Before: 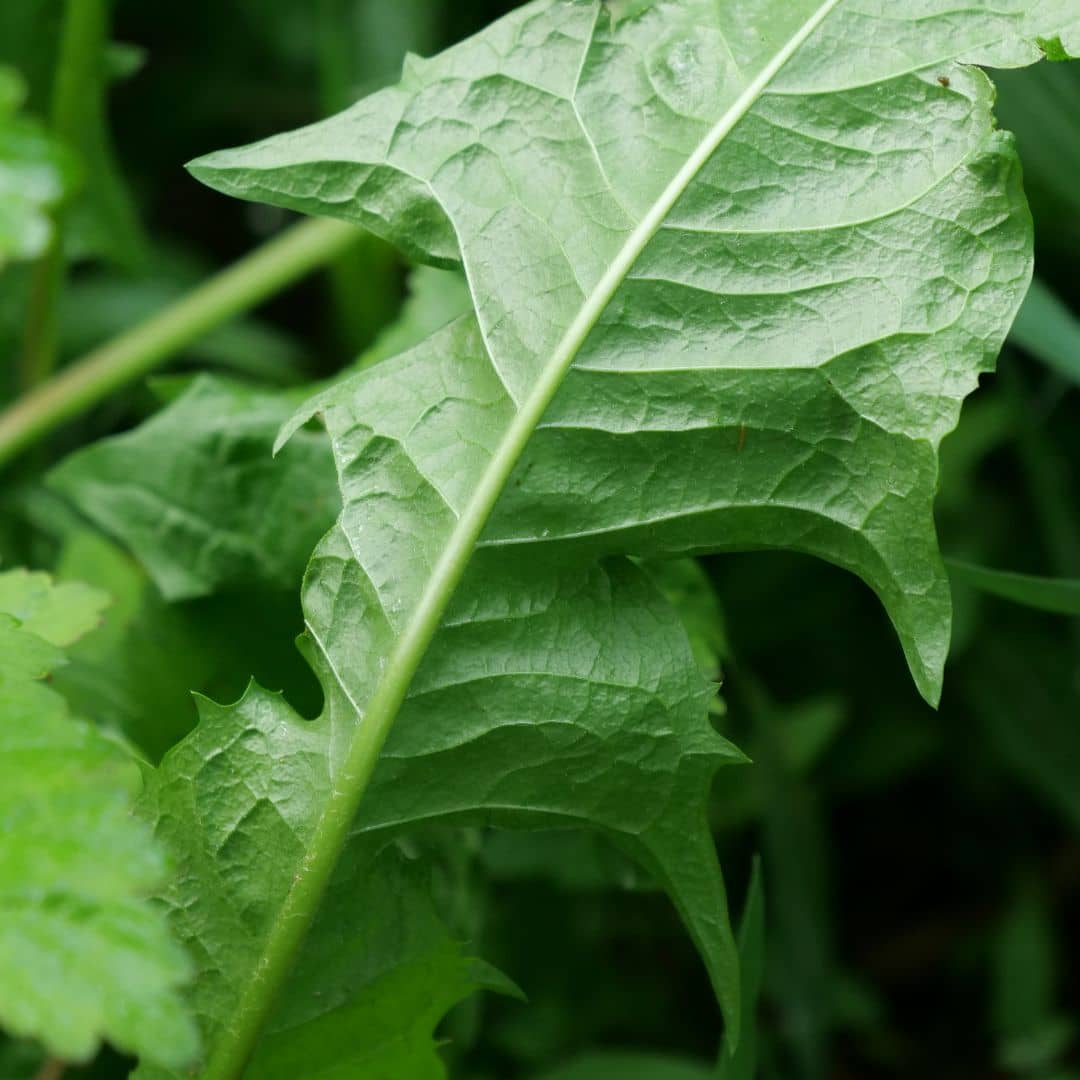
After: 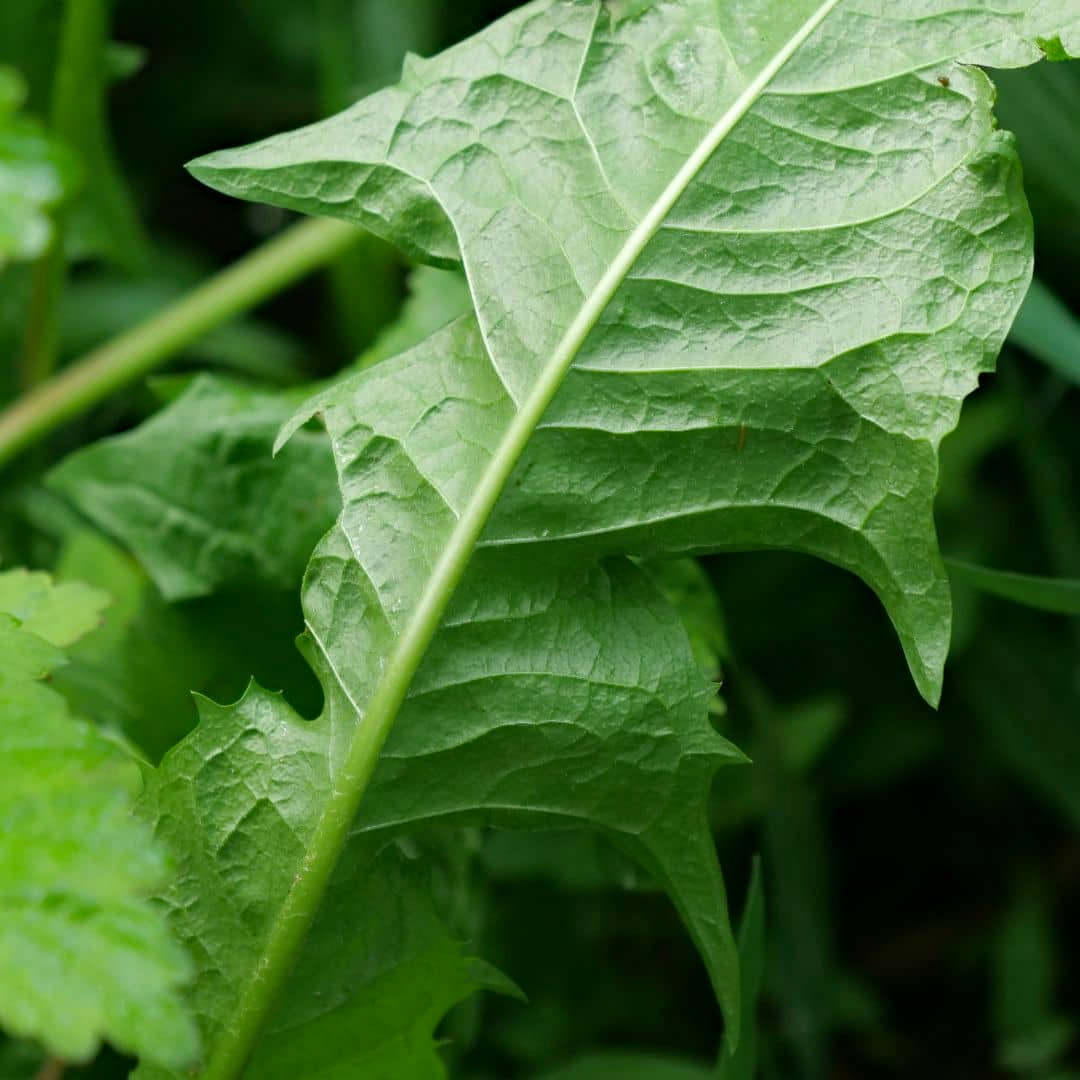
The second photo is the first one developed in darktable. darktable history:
white balance: red 1.009, blue 0.985
haze removal: compatibility mode true, adaptive false
